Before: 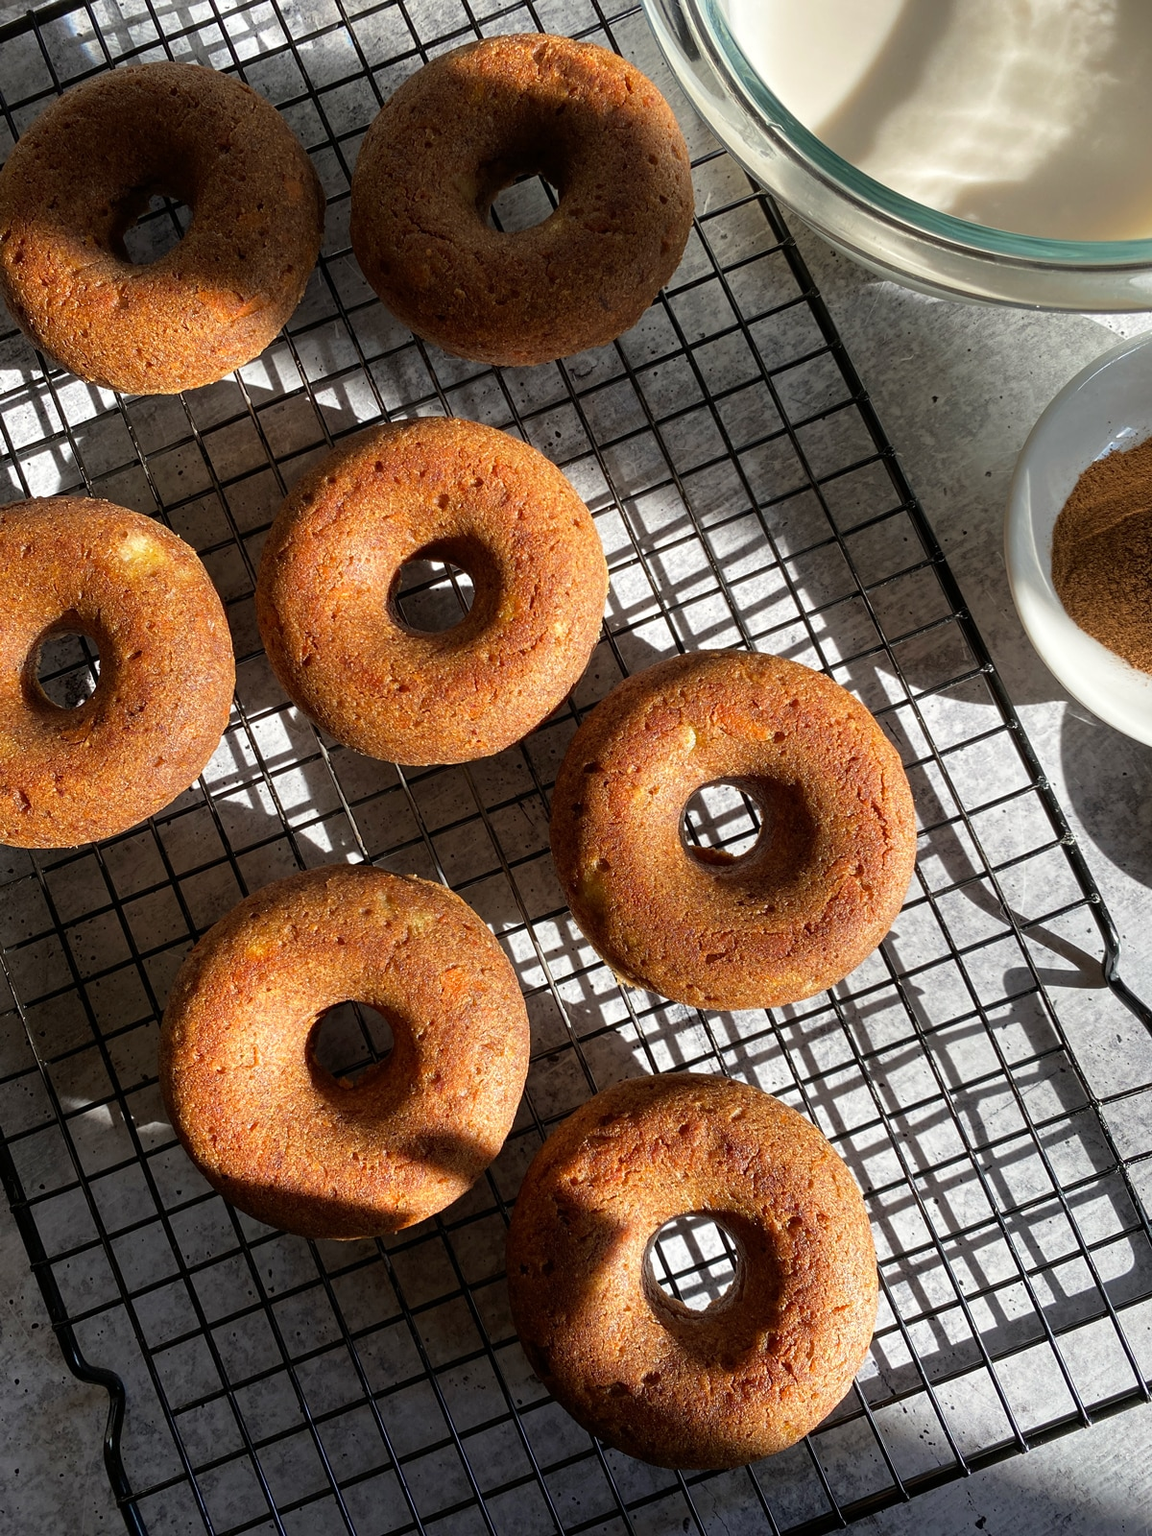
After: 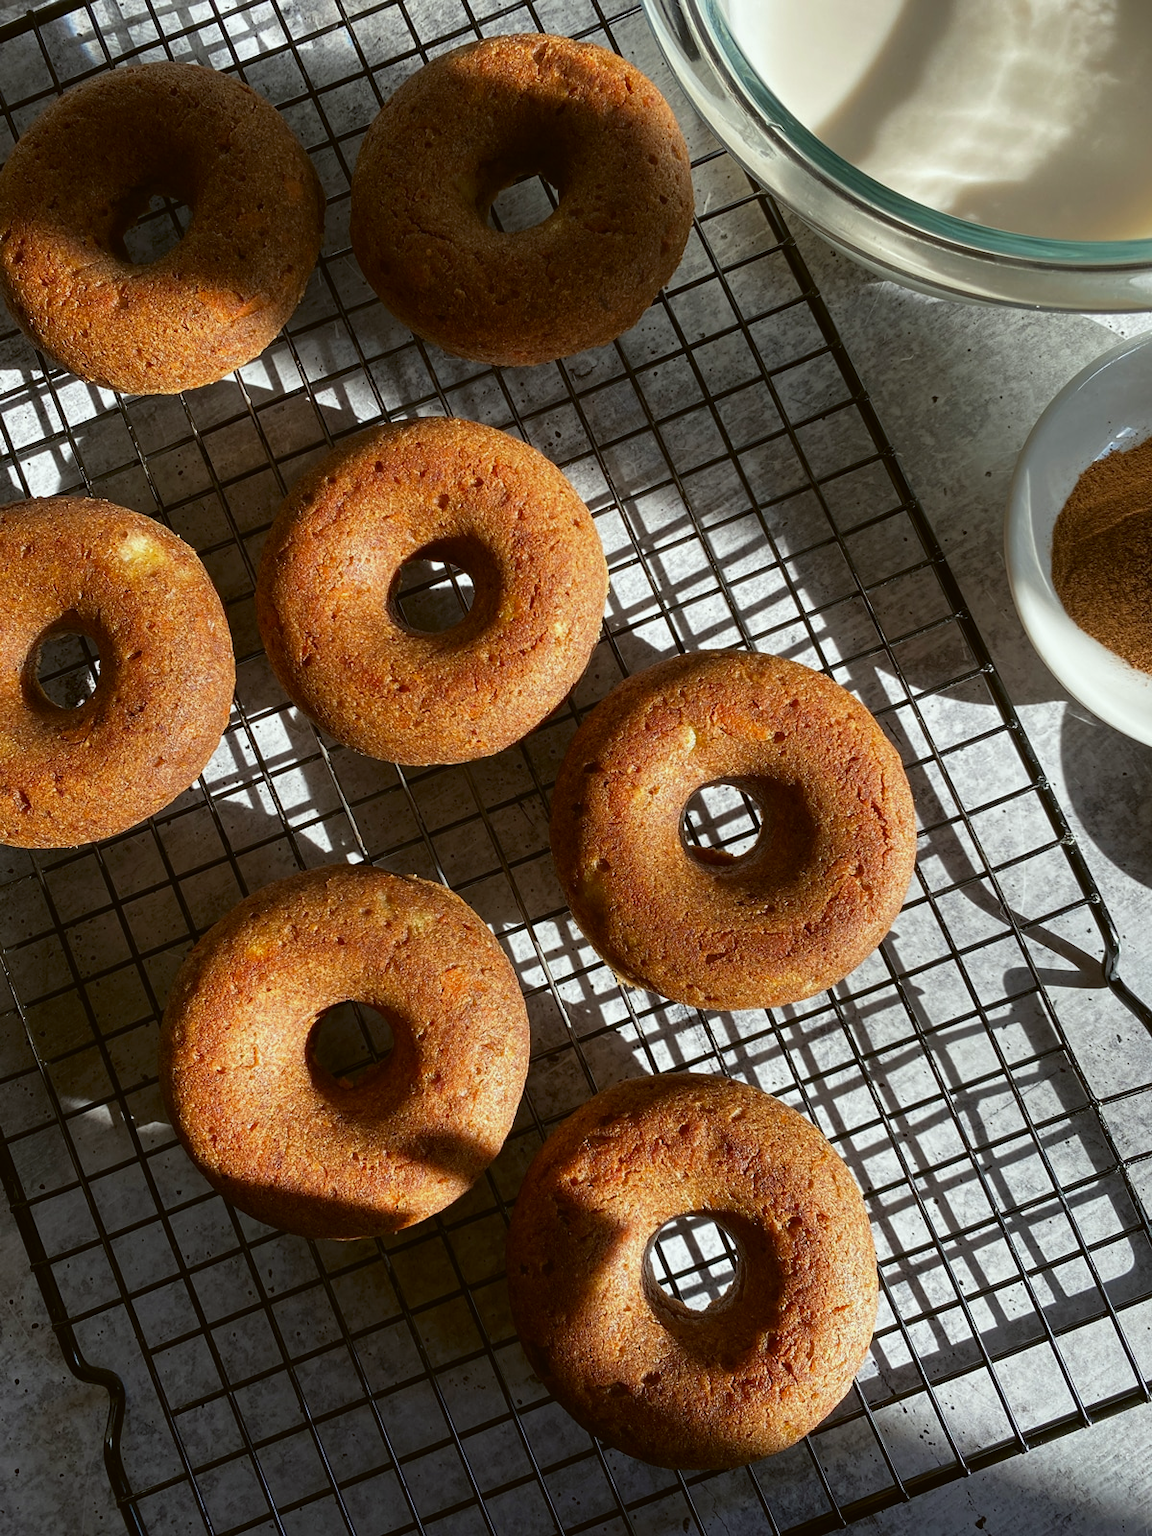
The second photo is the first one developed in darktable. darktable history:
contrast brightness saturation: brightness -0.09
color balance: lift [1.004, 1.002, 1.002, 0.998], gamma [1, 1.007, 1.002, 0.993], gain [1, 0.977, 1.013, 1.023], contrast -3.64%
